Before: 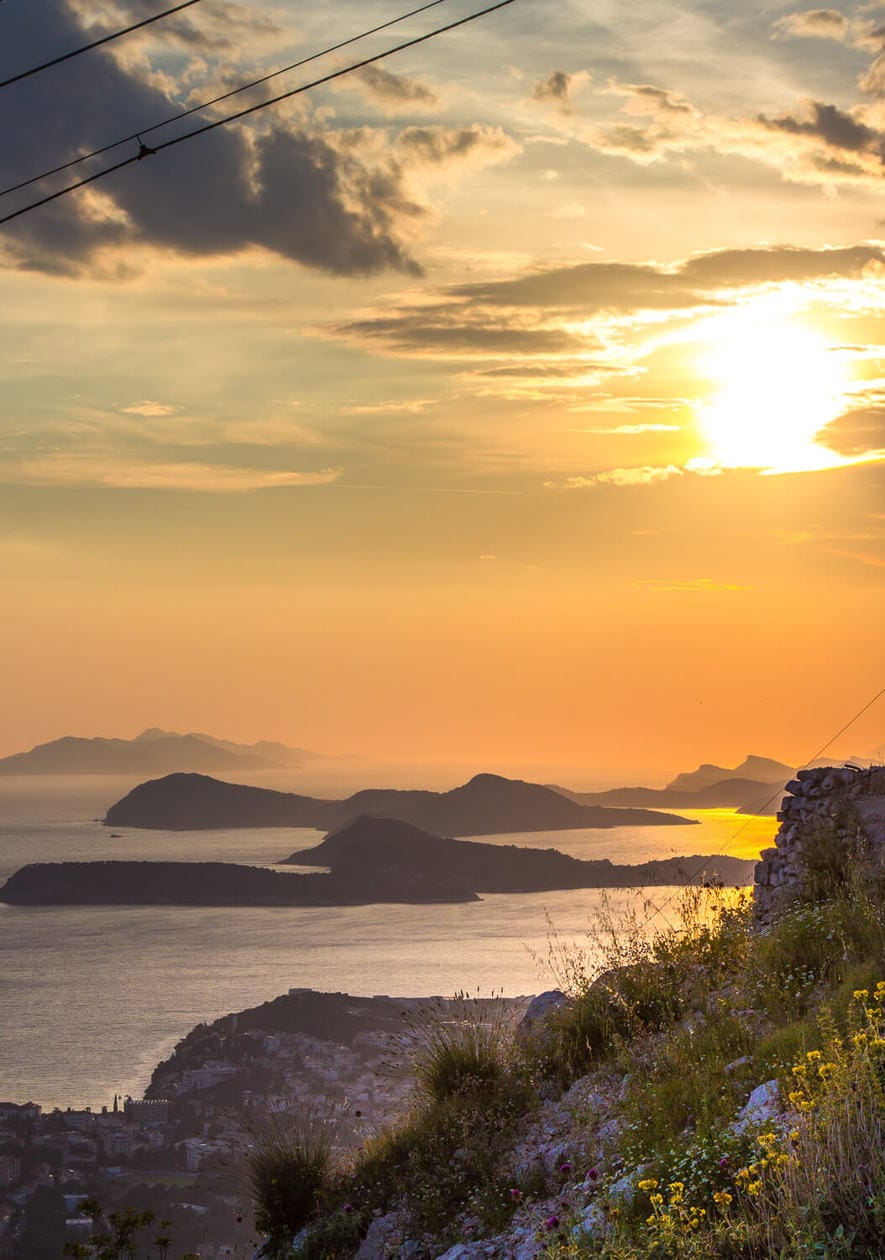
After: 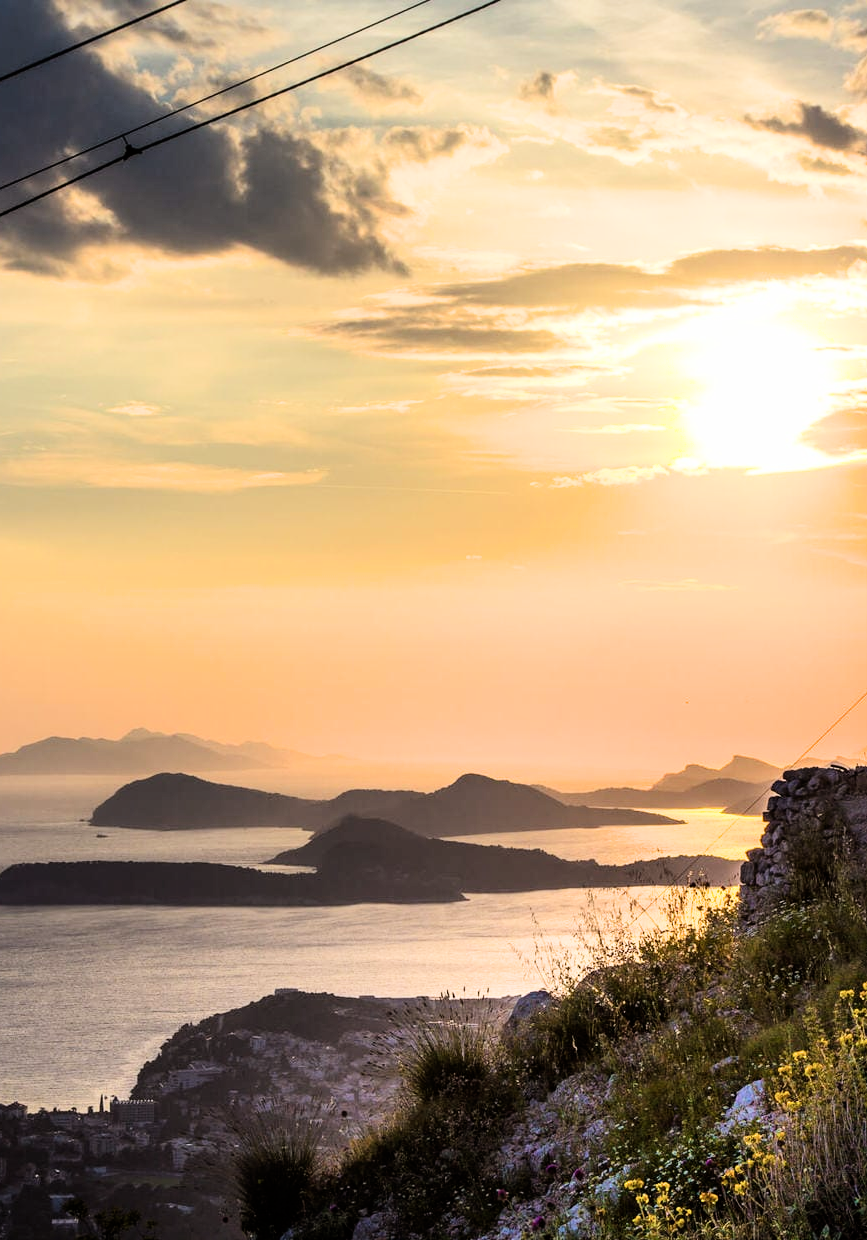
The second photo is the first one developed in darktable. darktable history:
tone equalizer: -8 EV -0.387 EV, -7 EV -0.368 EV, -6 EV -0.367 EV, -5 EV -0.185 EV, -3 EV 0.228 EV, -2 EV 0.353 EV, -1 EV 0.366 EV, +0 EV 0.439 EV
crop: left 1.67%, right 0.28%, bottom 1.525%
filmic rgb: black relative exposure -8.1 EV, white relative exposure 3 EV, hardness 5.34, contrast 1.244
tone curve: curves: ch0 [(0, 0) (0.251, 0.254) (0.689, 0.733) (1, 1)], color space Lab, independent channels, preserve colors none
